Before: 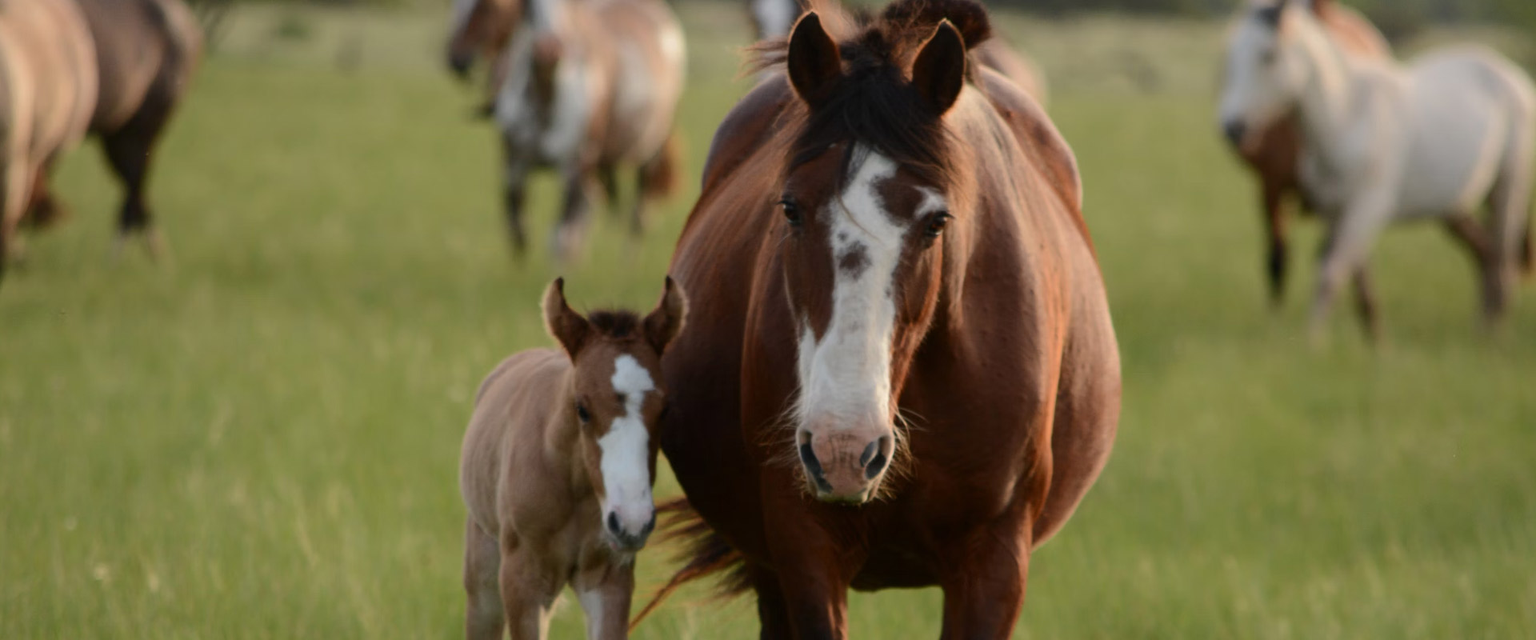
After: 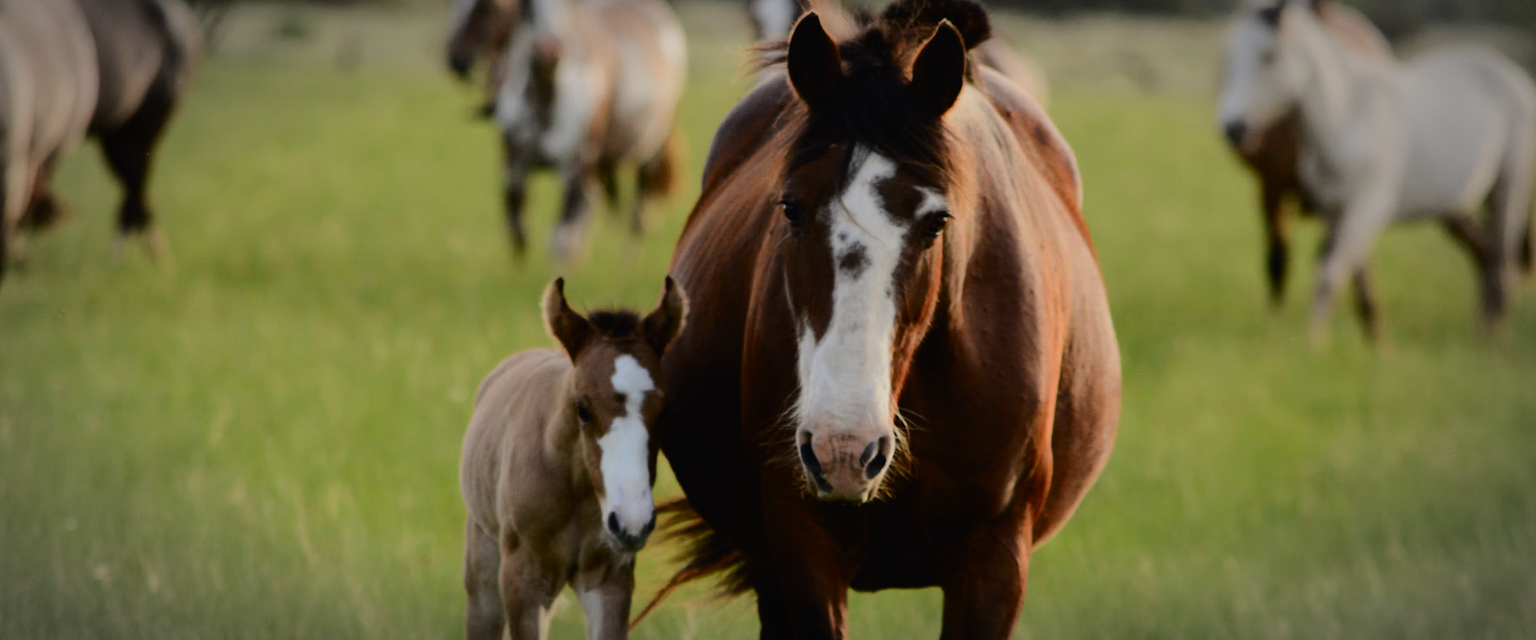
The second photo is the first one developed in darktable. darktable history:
vignetting: automatic ratio true
filmic rgb: black relative exposure -7.65 EV, white relative exposure 4.56 EV, hardness 3.61
tone curve: curves: ch0 [(0, 0.011) (0.139, 0.106) (0.295, 0.271) (0.499, 0.523) (0.739, 0.782) (0.857, 0.879) (1, 0.967)]; ch1 [(0, 0) (0.272, 0.249) (0.388, 0.385) (0.469, 0.456) (0.495, 0.497) (0.524, 0.518) (0.602, 0.623) (0.725, 0.779) (1, 1)]; ch2 [(0, 0) (0.125, 0.089) (0.353, 0.329) (0.443, 0.408) (0.502, 0.499) (0.548, 0.549) (0.608, 0.635) (1, 1)], color space Lab, independent channels, preserve colors none
